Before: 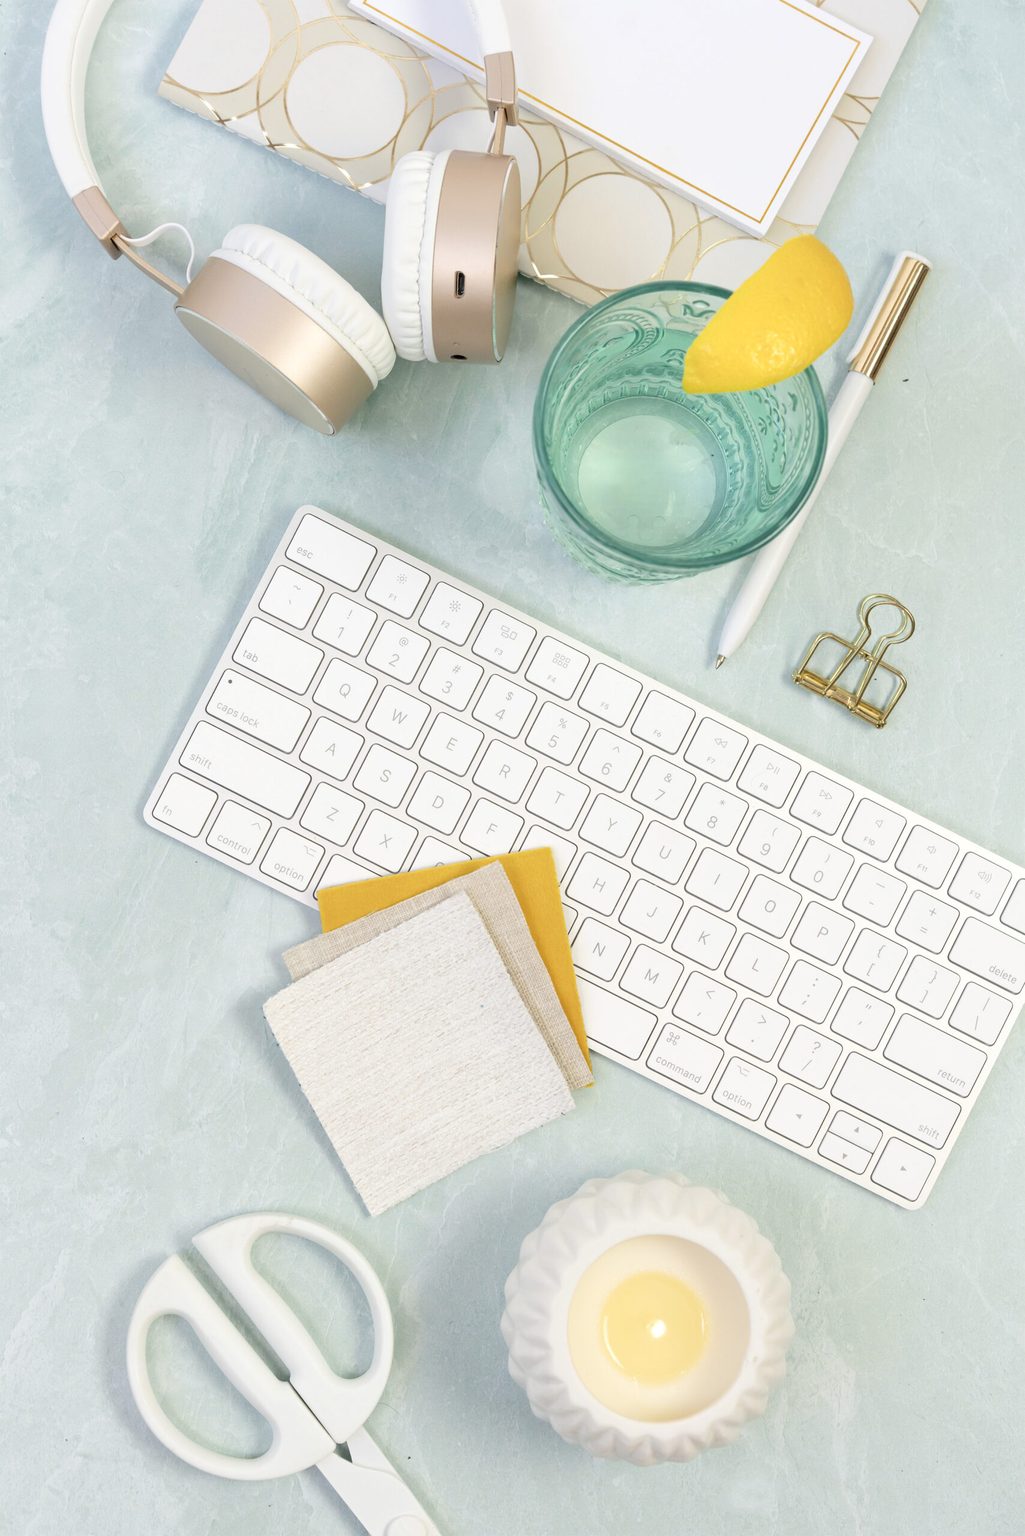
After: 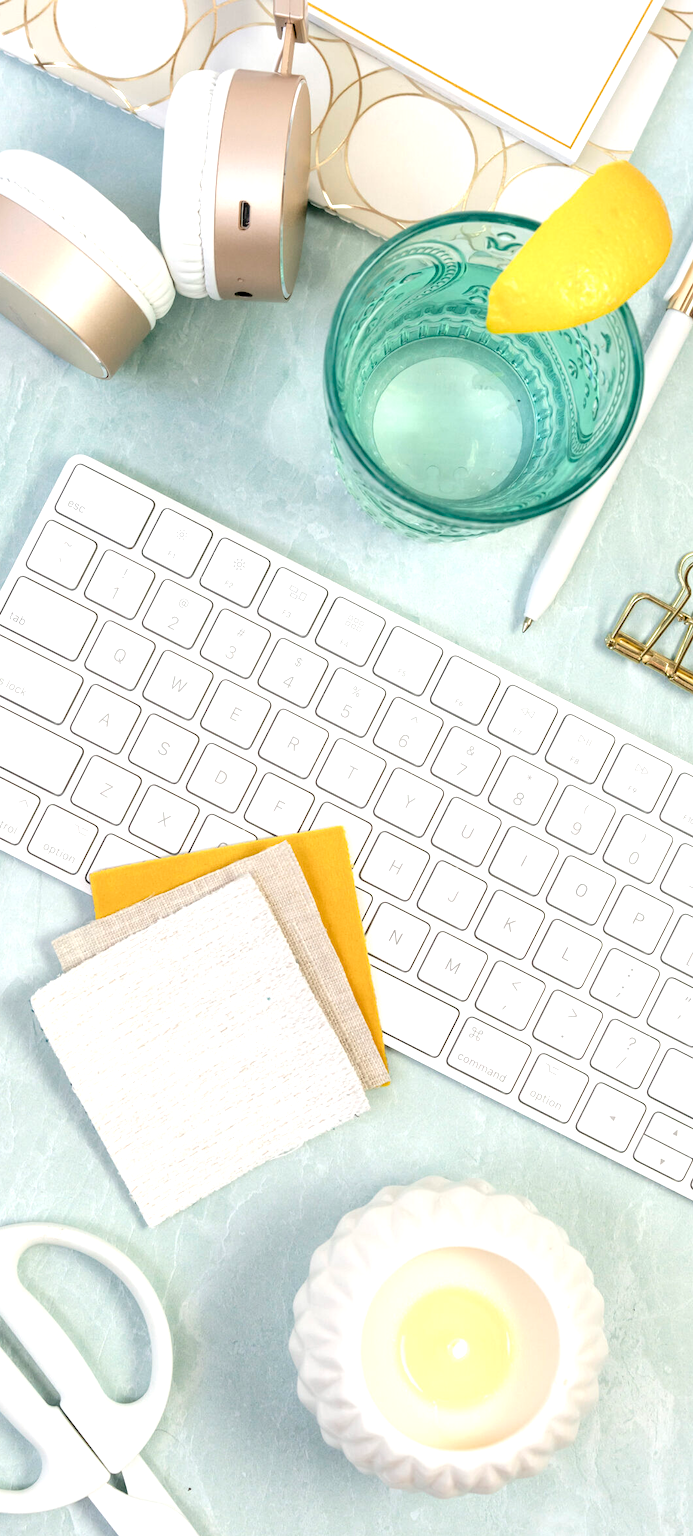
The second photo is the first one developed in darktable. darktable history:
local contrast: detail 130%
crop and rotate: left 22.918%, top 5.629%, right 14.711%, bottom 2.247%
tone equalizer: -8 EV -0.417 EV, -7 EV -0.389 EV, -6 EV -0.333 EV, -5 EV -0.222 EV, -3 EV 0.222 EV, -2 EV 0.333 EV, -1 EV 0.389 EV, +0 EV 0.417 EV, edges refinement/feathering 500, mask exposure compensation -1.57 EV, preserve details no
